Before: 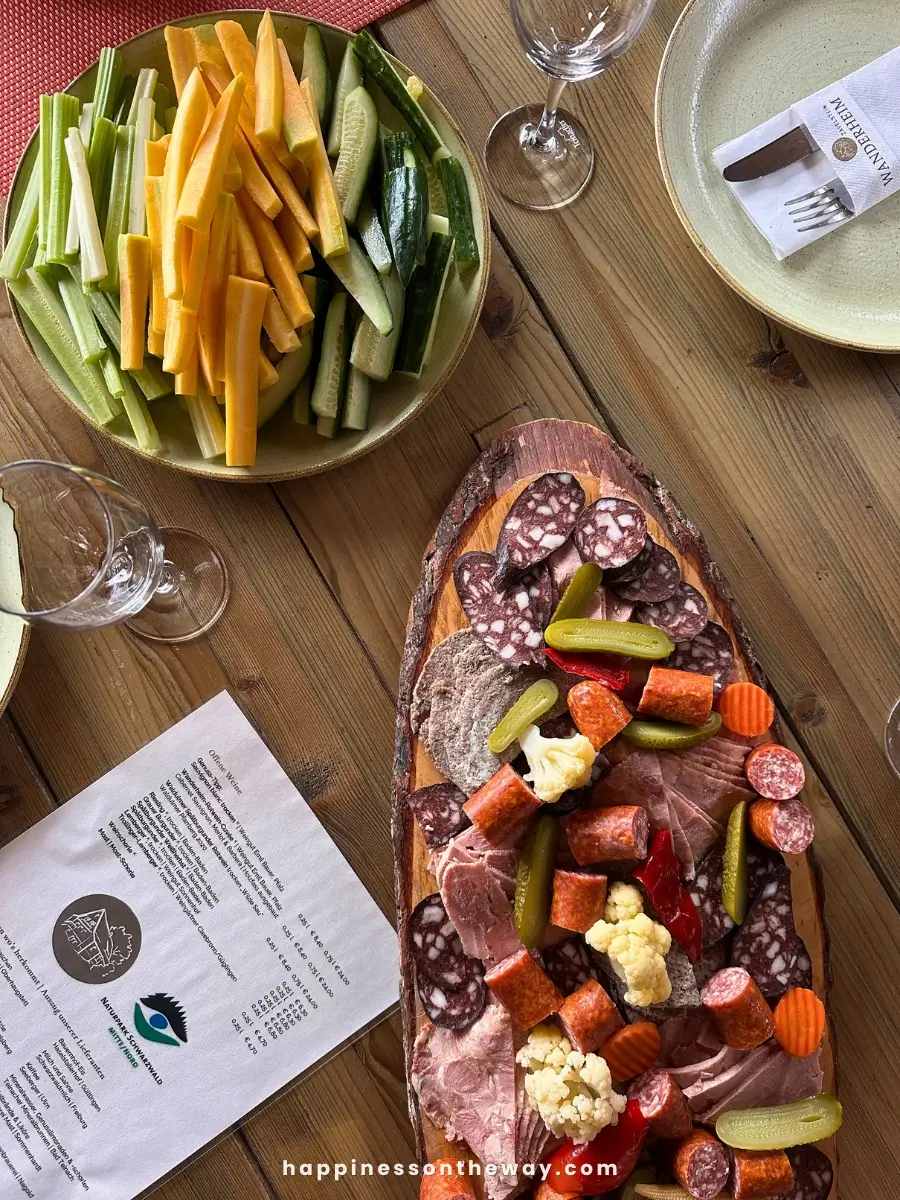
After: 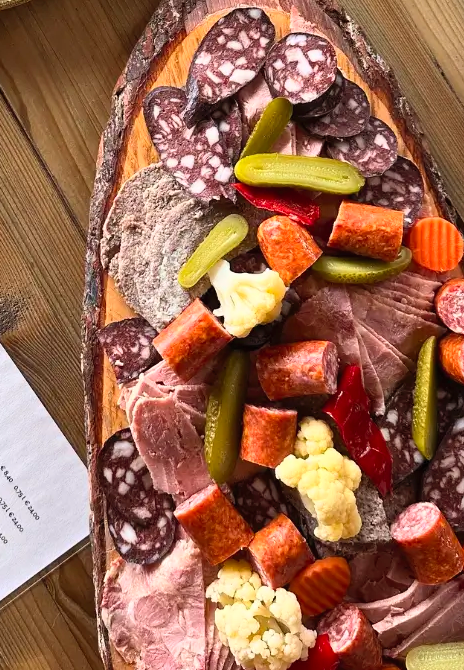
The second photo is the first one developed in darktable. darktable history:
crop: left 34.5%, top 38.779%, right 13.874%, bottom 5.363%
contrast brightness saturation: contrast 0.198, brightness 0.17, saturation 0.227
